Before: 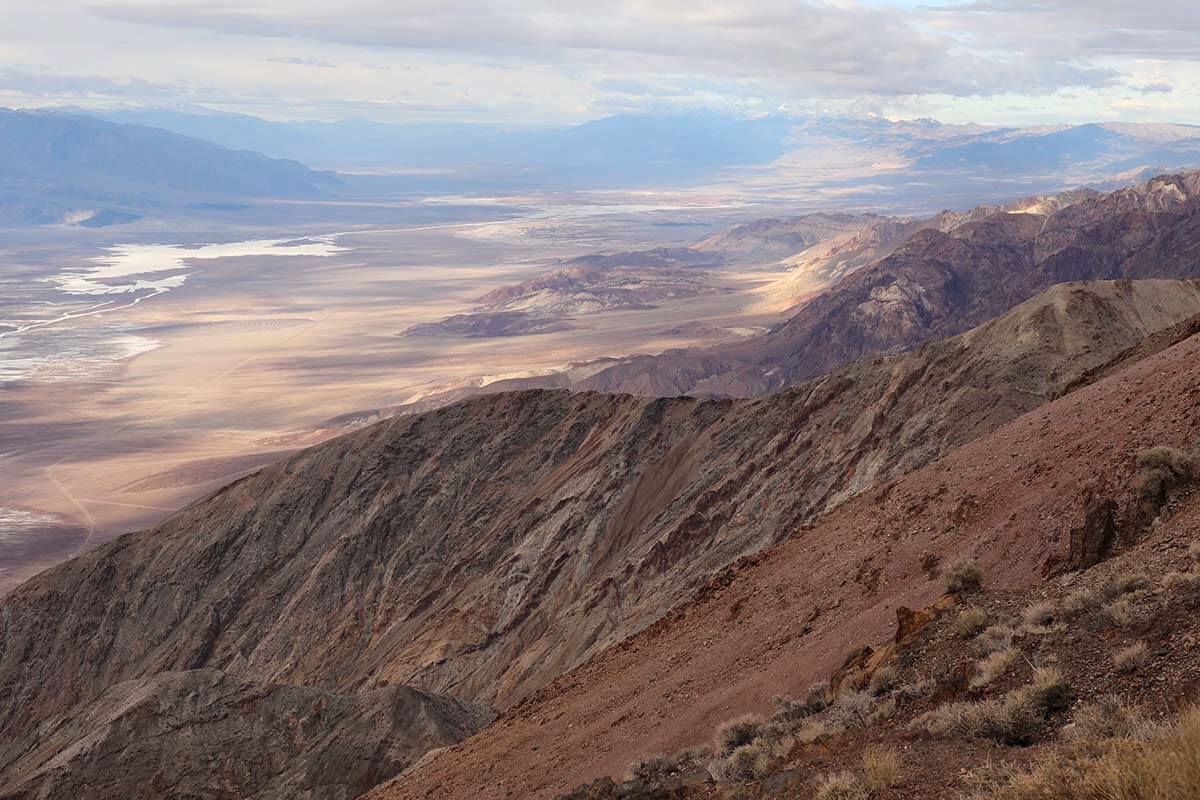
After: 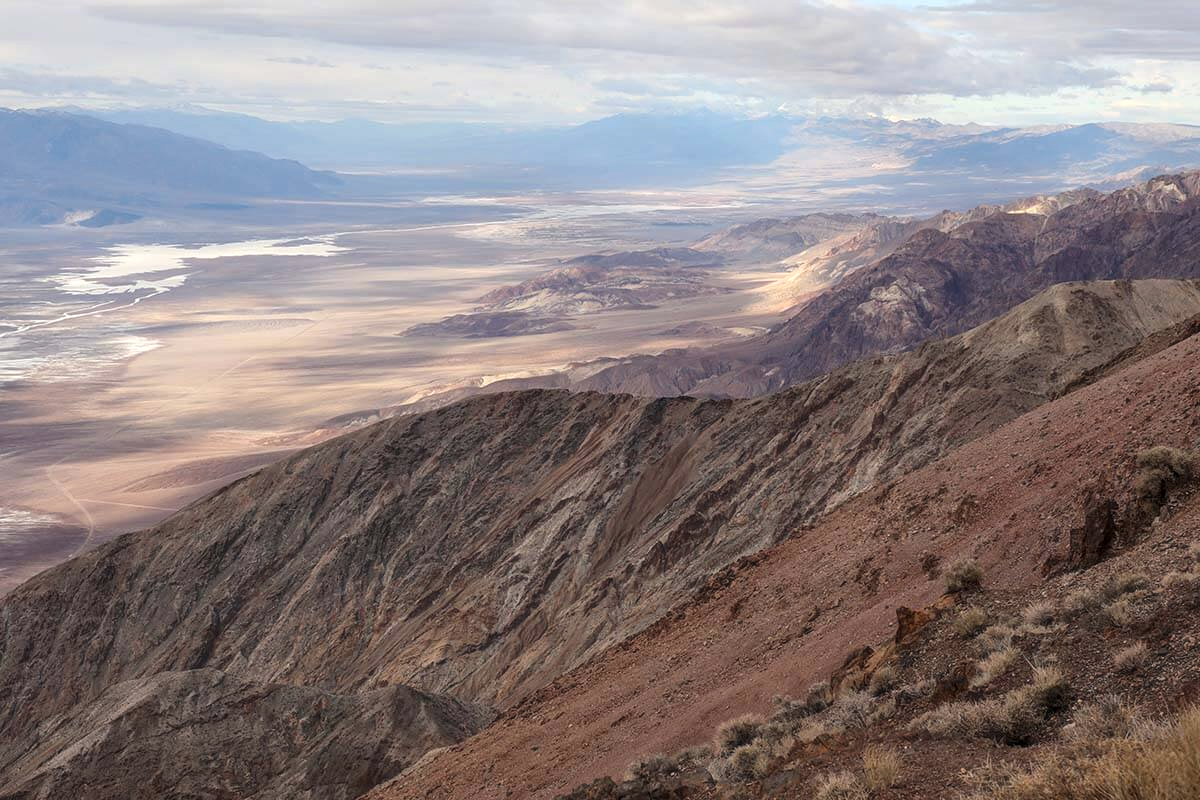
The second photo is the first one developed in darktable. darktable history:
haze removal: strength -0.092, compatibility mode true, adaptive false
local contrast: detail 130%
